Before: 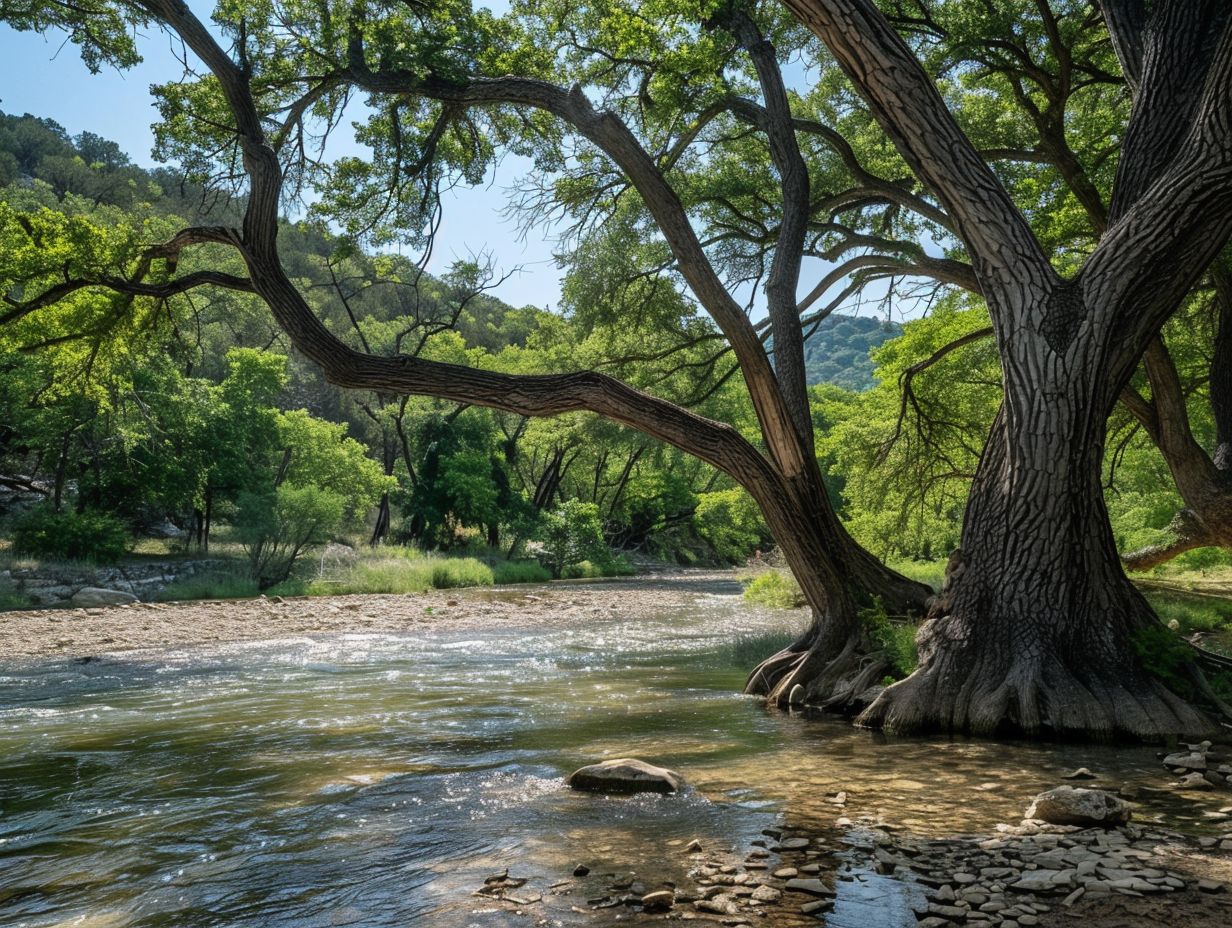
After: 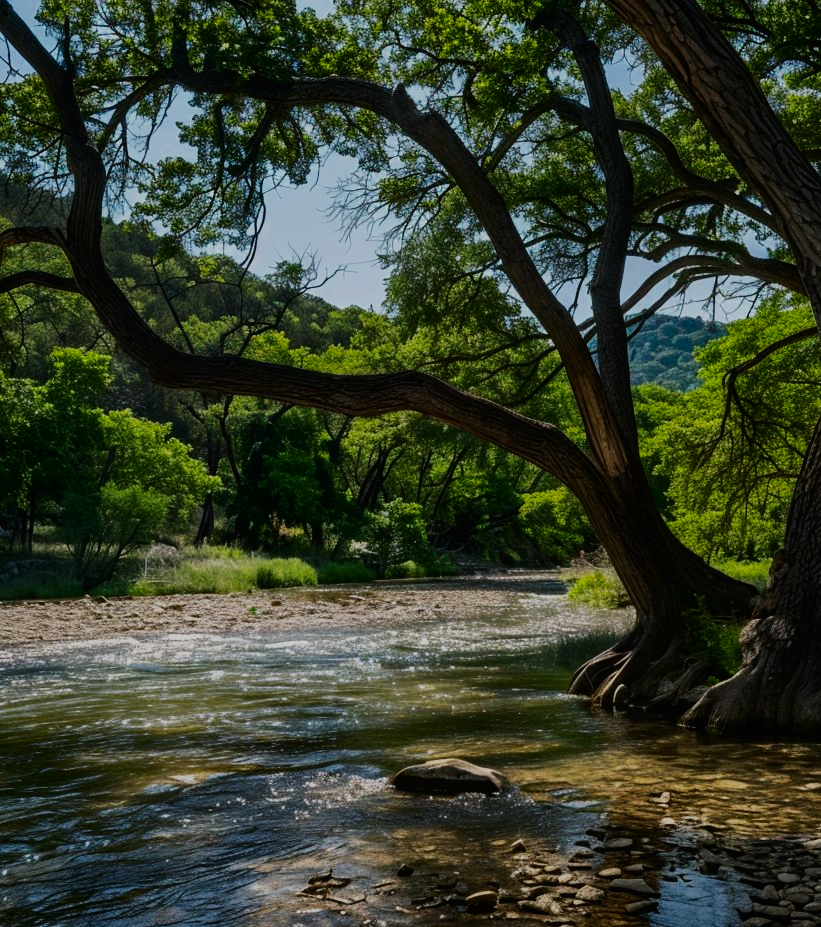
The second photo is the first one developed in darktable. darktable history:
color balance rgb: highlights gain › luminance 14.708%, perceptual saturation grading › global saturation 15.061%, global vibrance 24.217%
crop and rotate: left 14.359%, right 18.945%
contrast brightness saturation: brightness -0.51
filmic rgb: black relative exposure -7.49 EV, white relative exposure 5 EV, threshold 3.06 EV, hardness 3.33, contrast 1.3, enable highlight reconstruction true
exposure: black level correction -0.032, compensate highlight preservation false
